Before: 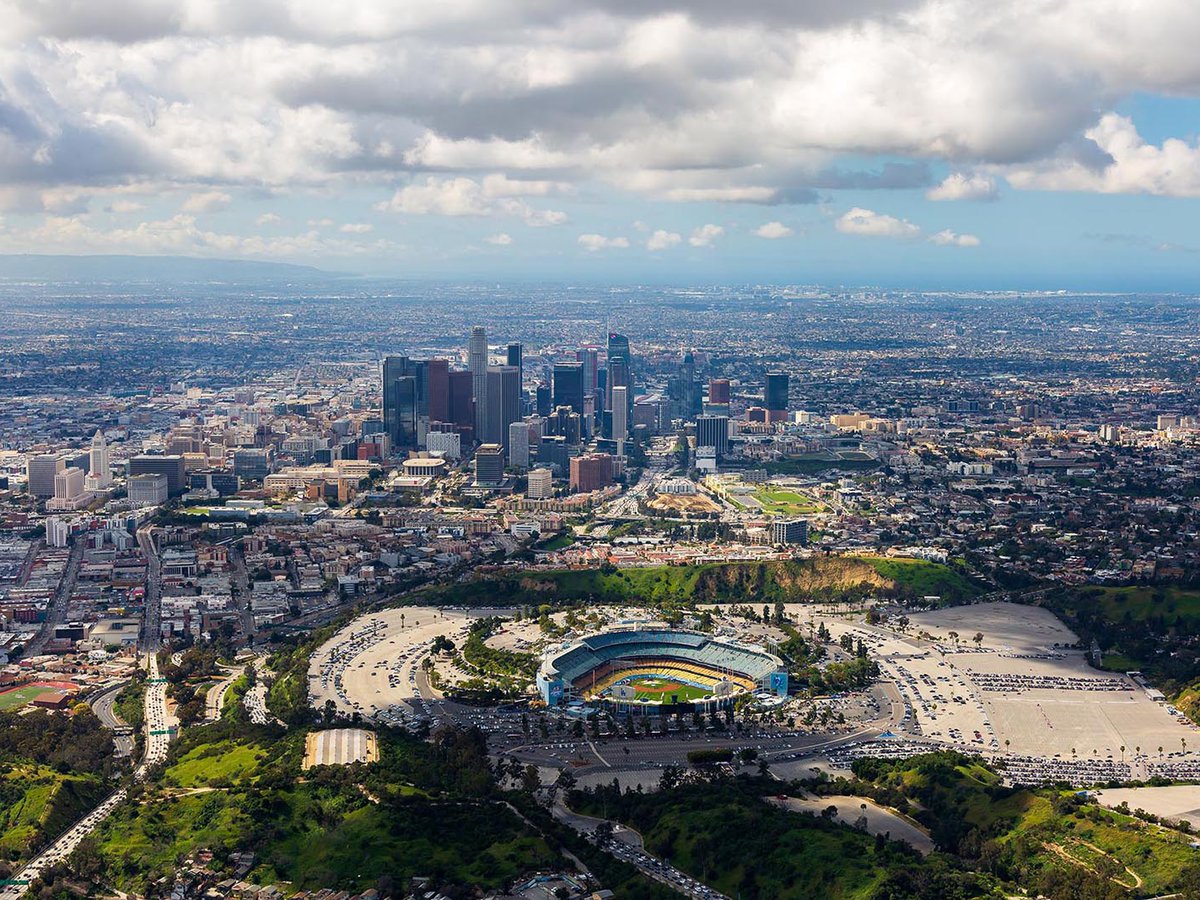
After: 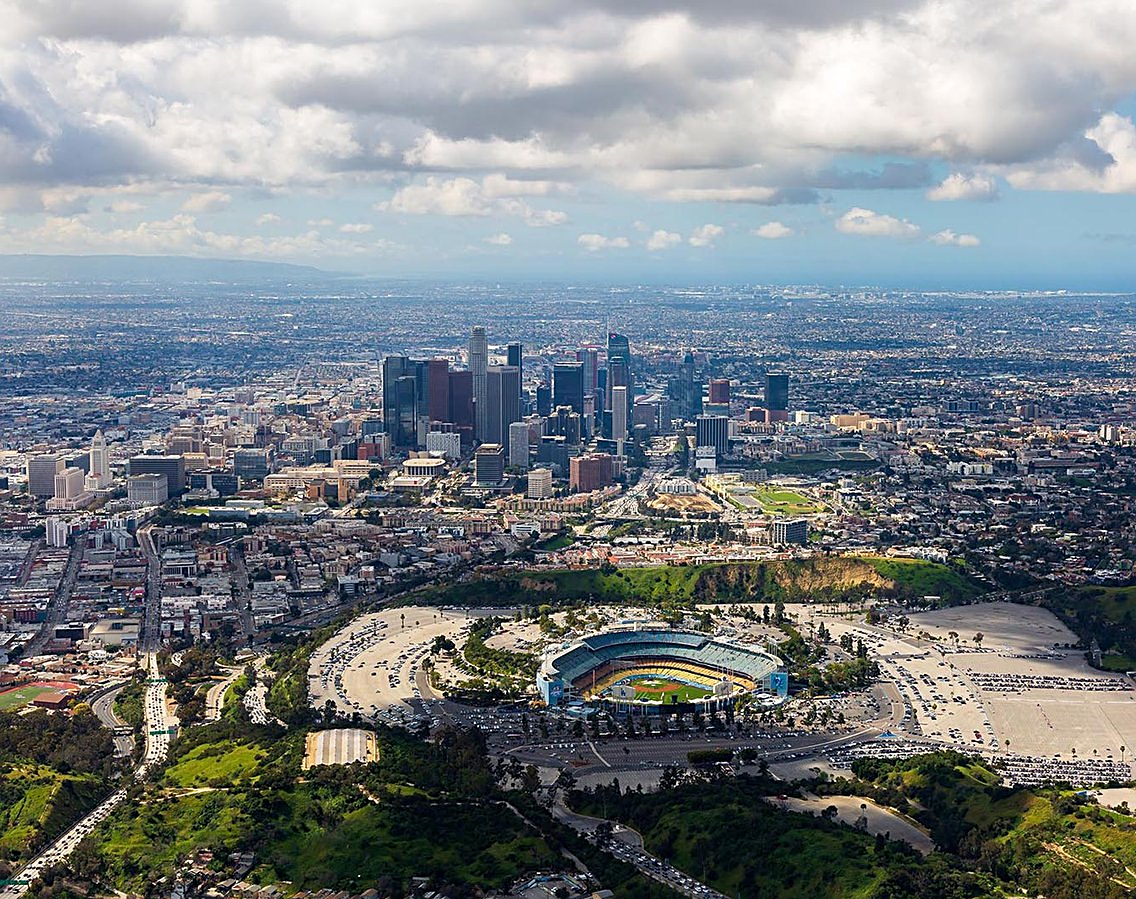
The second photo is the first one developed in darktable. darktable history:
sharpen: on, module defaults
crop and rotate: left 0%, right 5.294%
